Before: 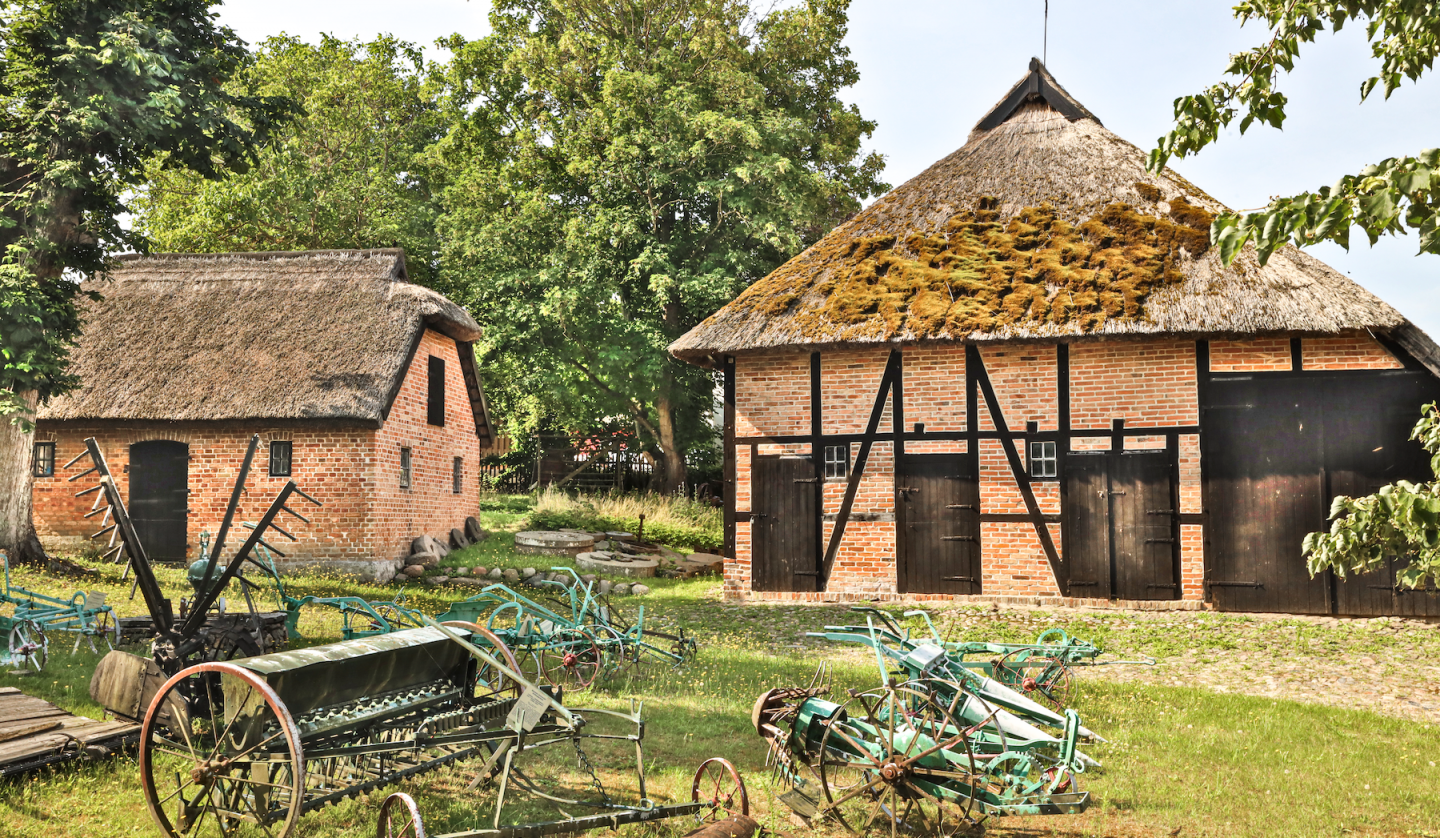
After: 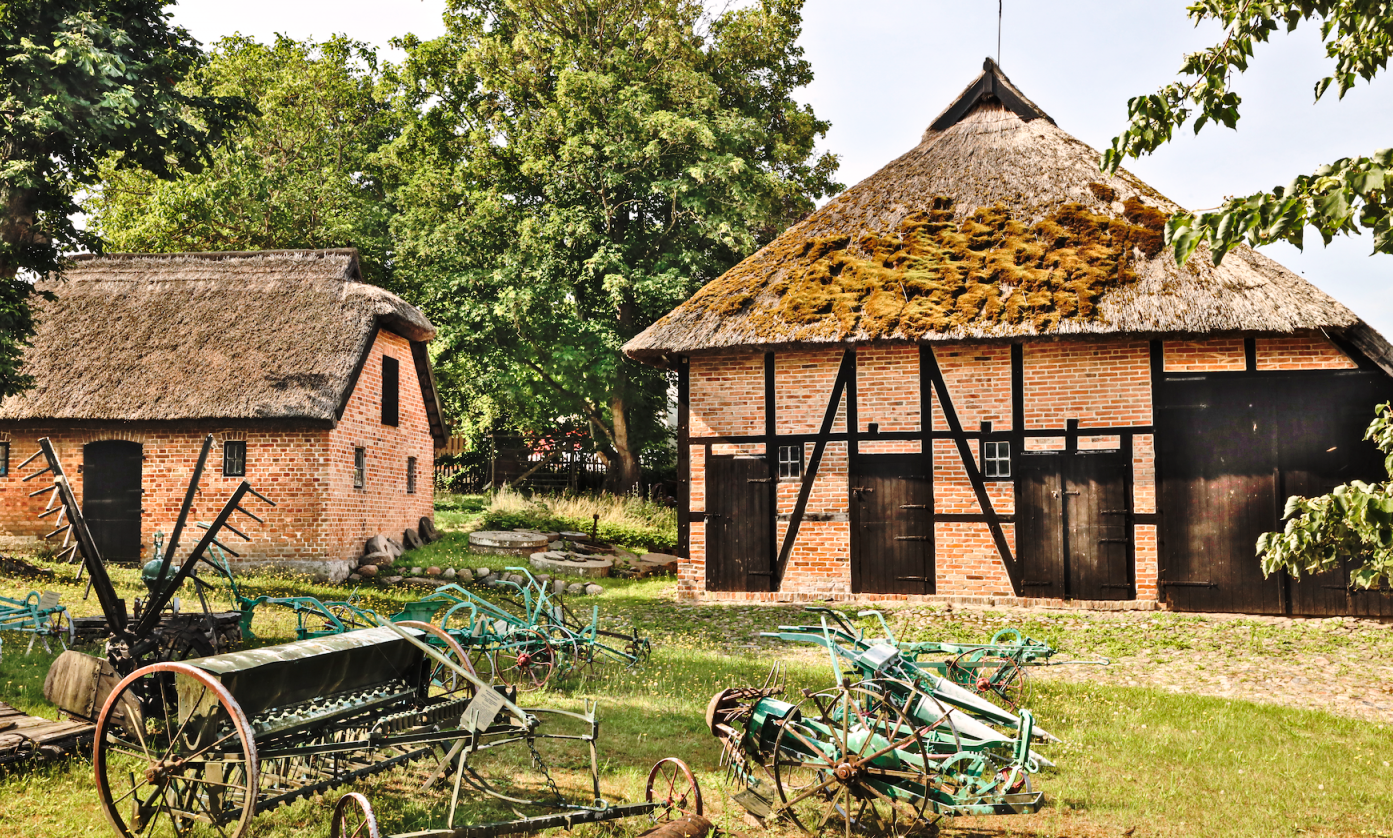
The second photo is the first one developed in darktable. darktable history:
color calibration: illuminant as shot in camera, x 0.358, y 0.373, temperature 4628.91 K
crop and rotate: left 3.238%
base curve: curves: ch0 [(0, 0) (0.073, 0.04) (0.157, 0.139) (0.492, 0.492) (0.758, 0.758) (1, 1)], preserve colors none
white balance: red 1.045, blue 0.932
contrast brightness saturation: contrast 0.01, saturation -0.05
